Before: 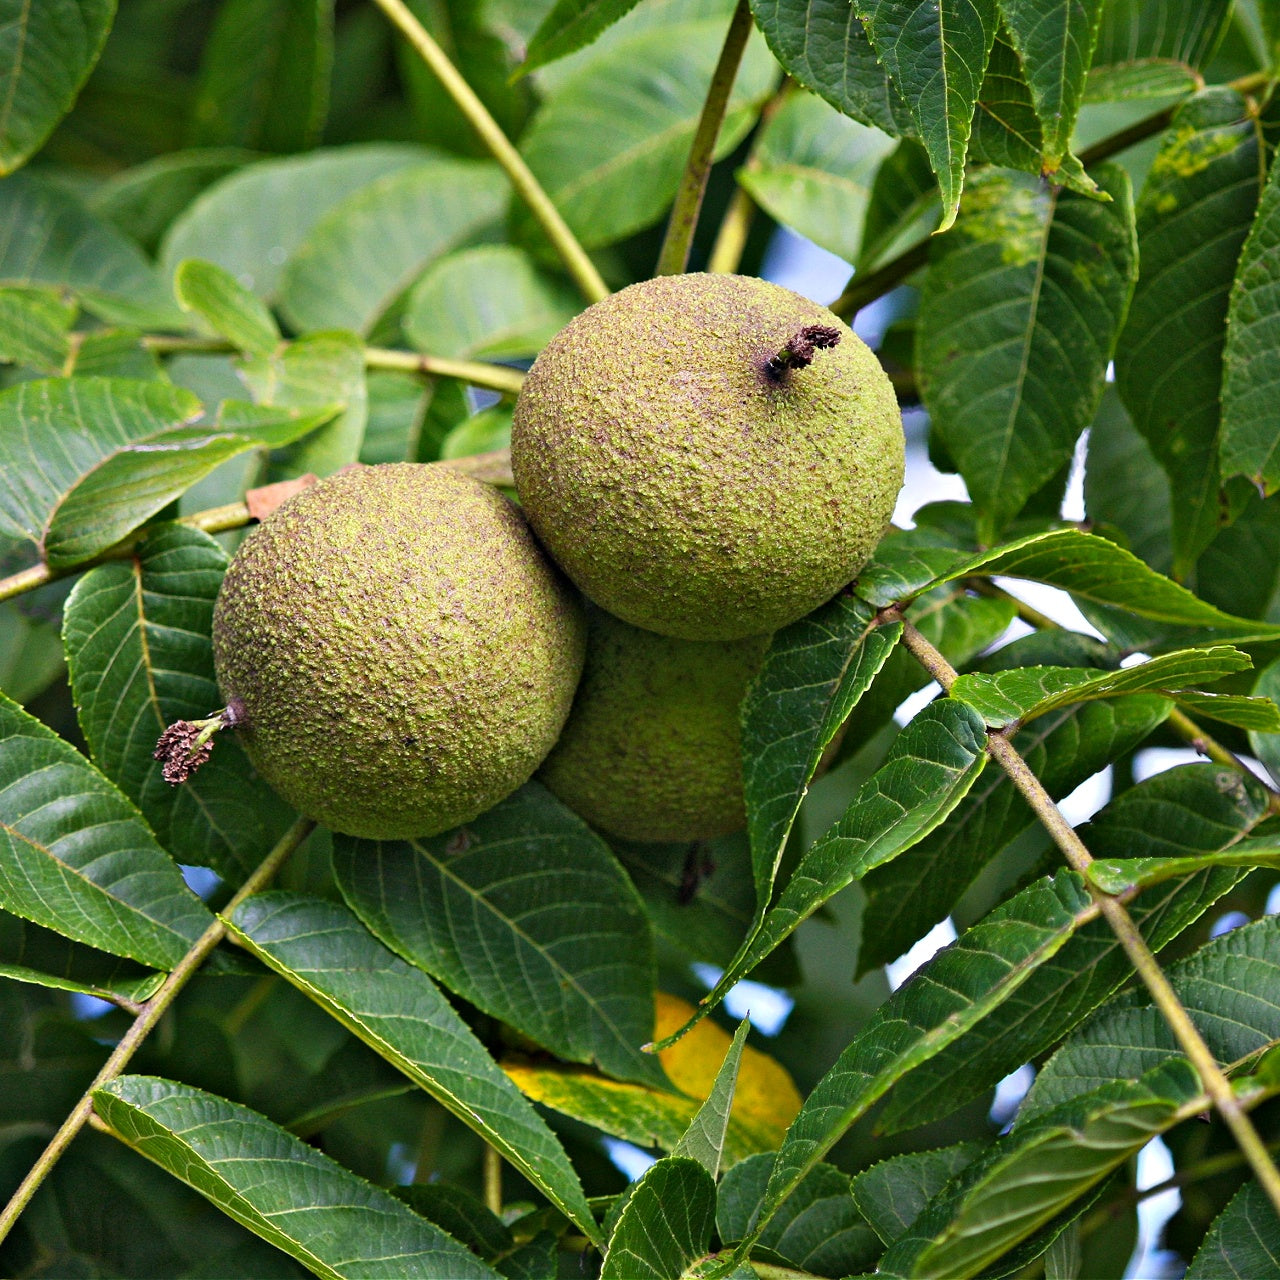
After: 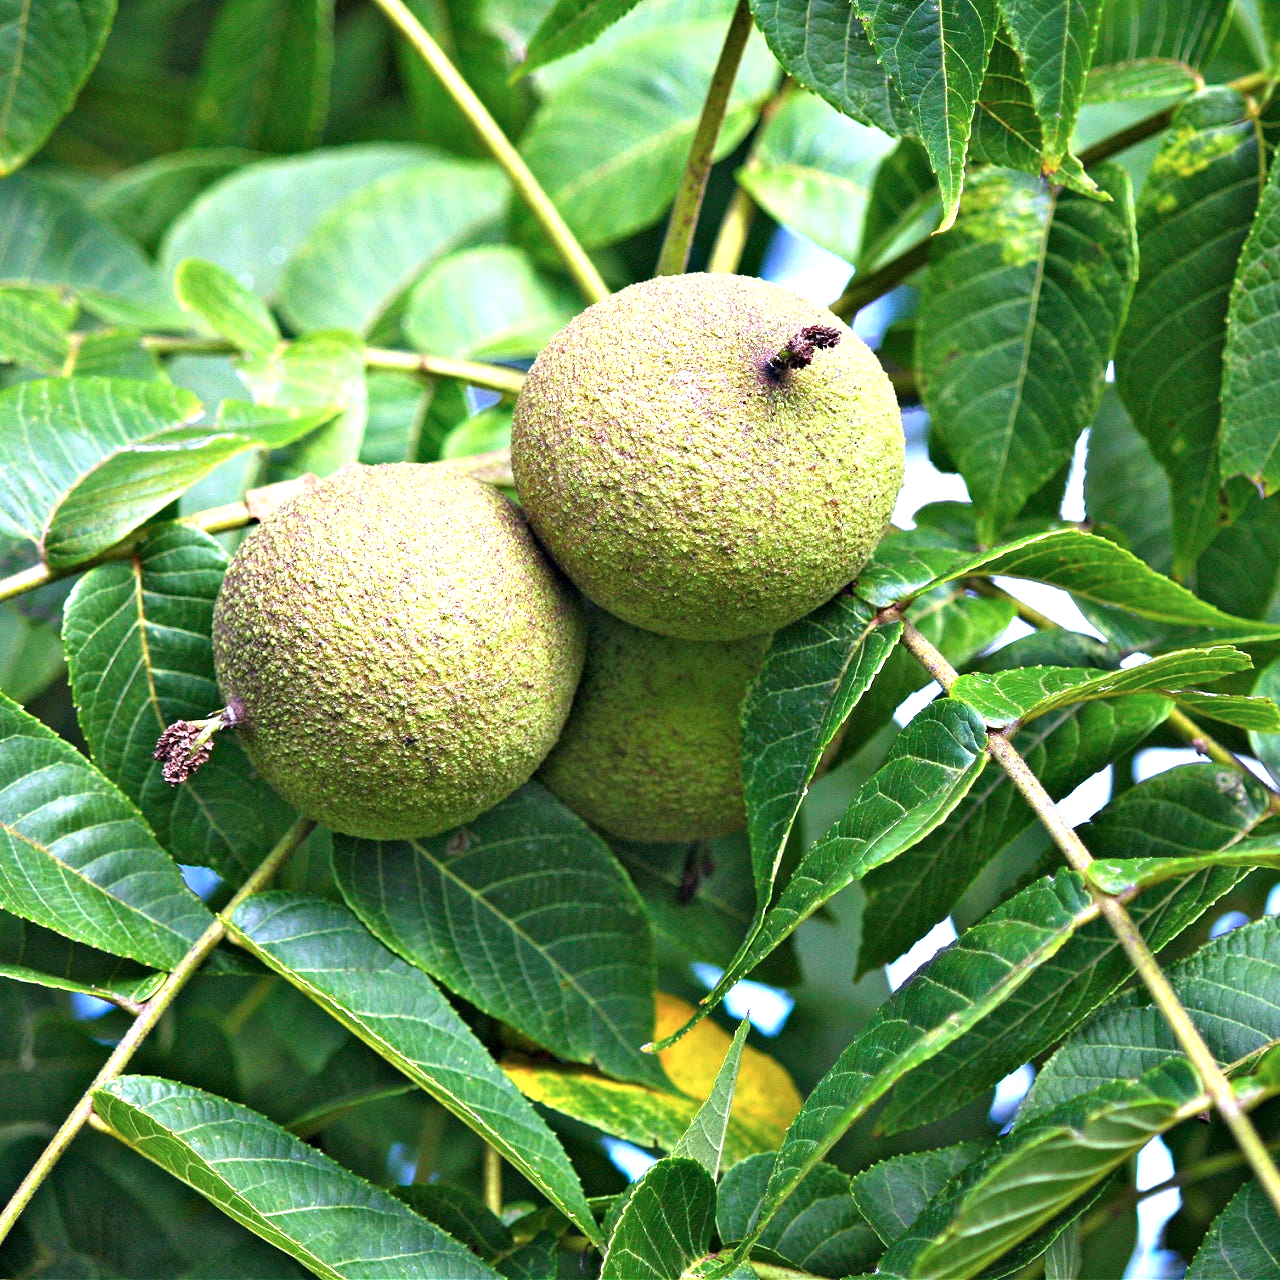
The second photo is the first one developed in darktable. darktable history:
color calibration: illuminant as shot in camera, x 0.369, y 0.376, temperature 4323.27 K
exposure: exposure 1 EV, compensate exposure bias true, compensate highlight preservation false
